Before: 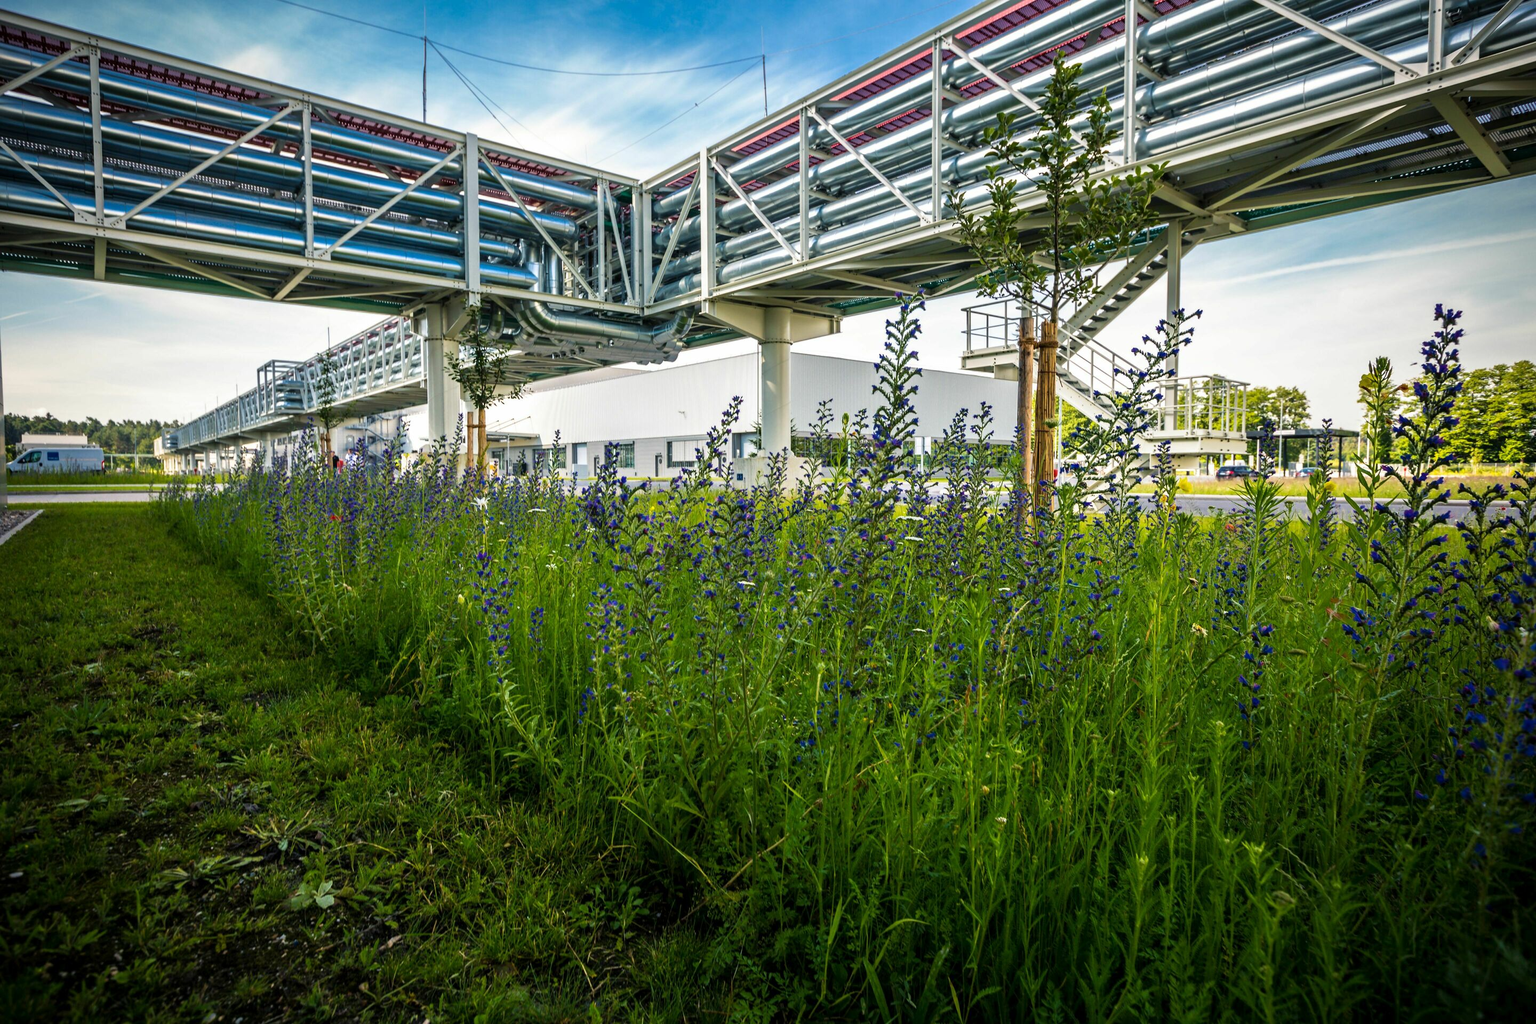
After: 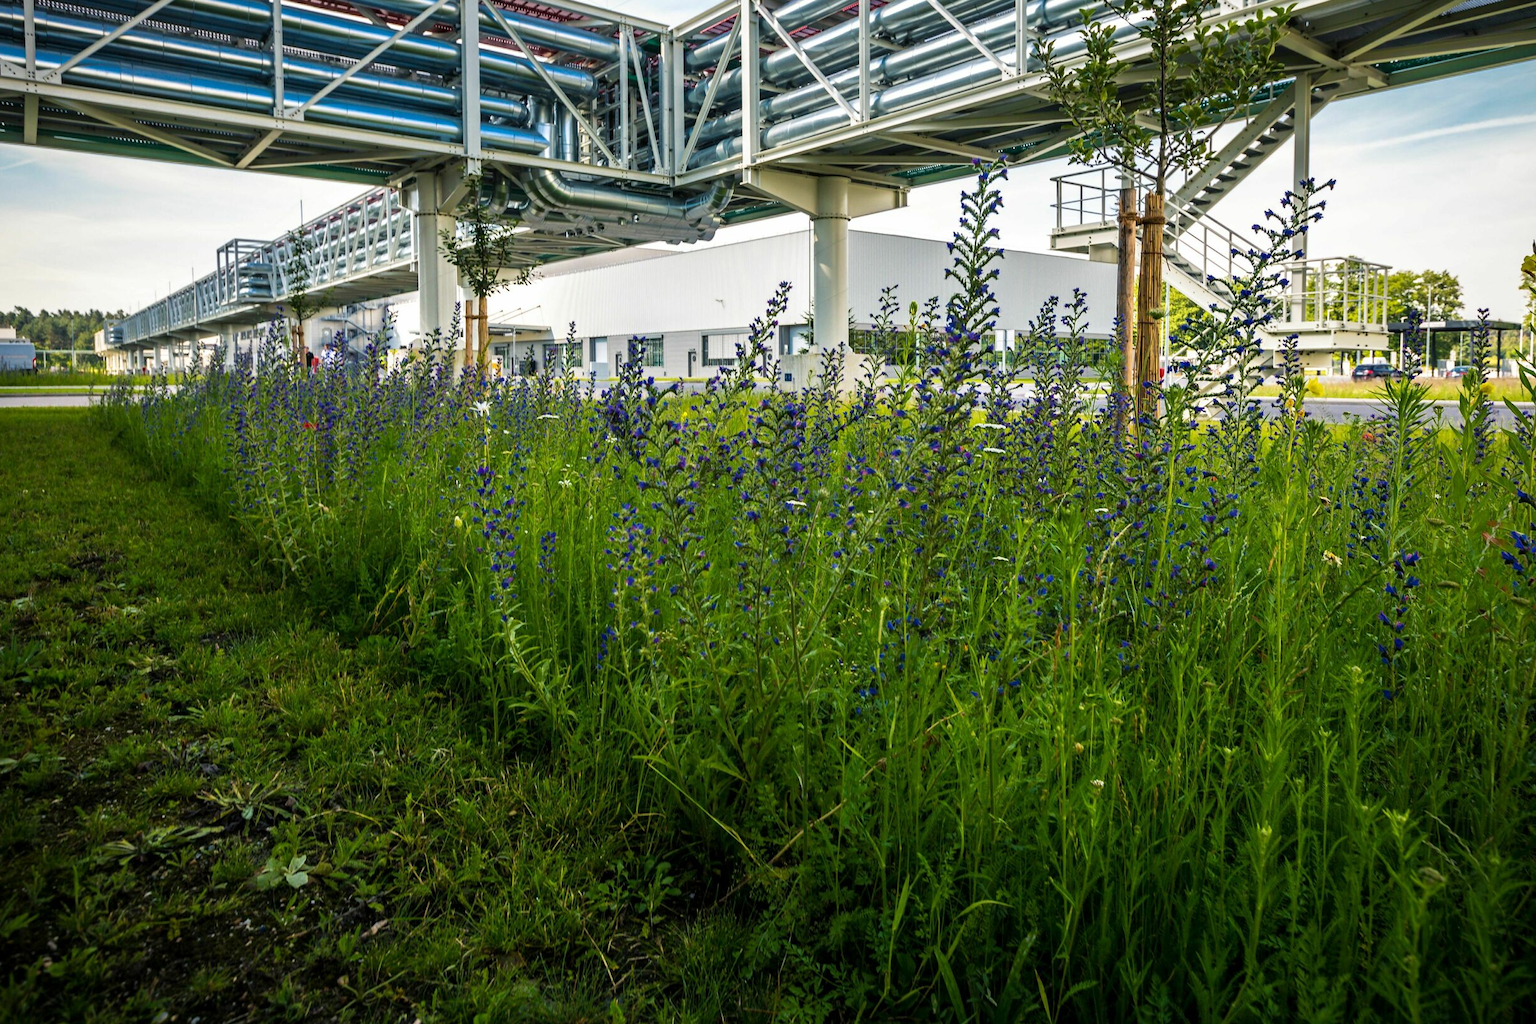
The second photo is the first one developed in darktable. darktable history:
crop and rotate: left 4.842%, top 15.51%, right 10.668%
white balance: emerald 1
